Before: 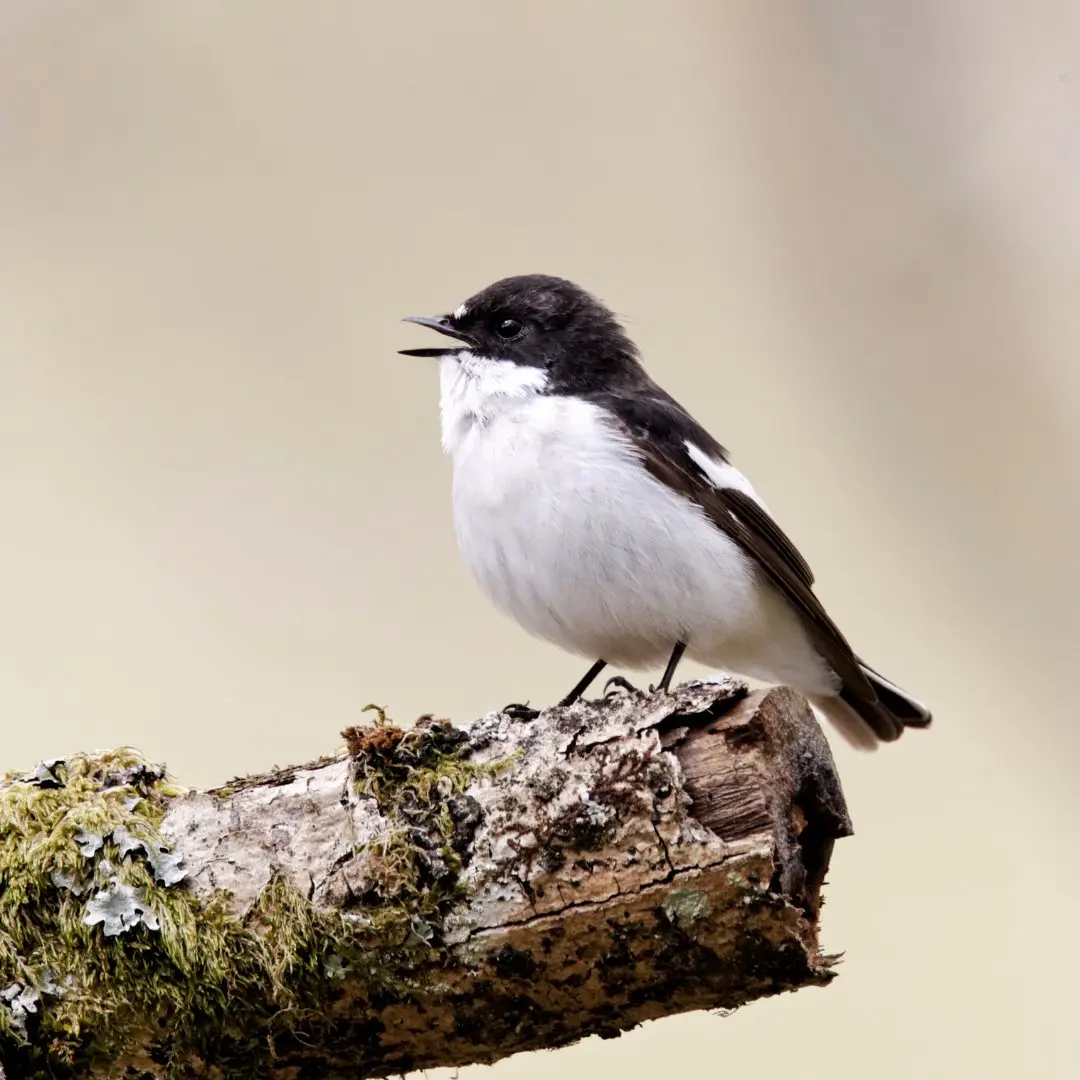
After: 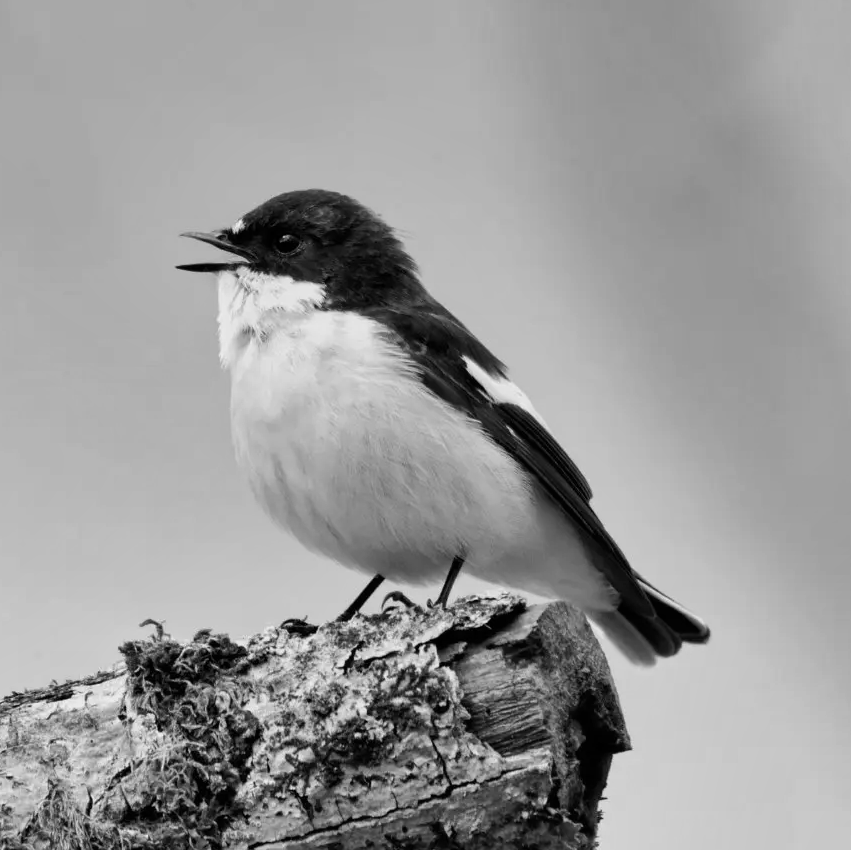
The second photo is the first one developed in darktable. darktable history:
crop and rotate: left 20.74%, top 7.912%, right 0.375%, bottom 13.378%
shadows and highlights: low approximation 0.01, soften with gaussian
monochrome: a 26.22, b 42.67, size 0.8
